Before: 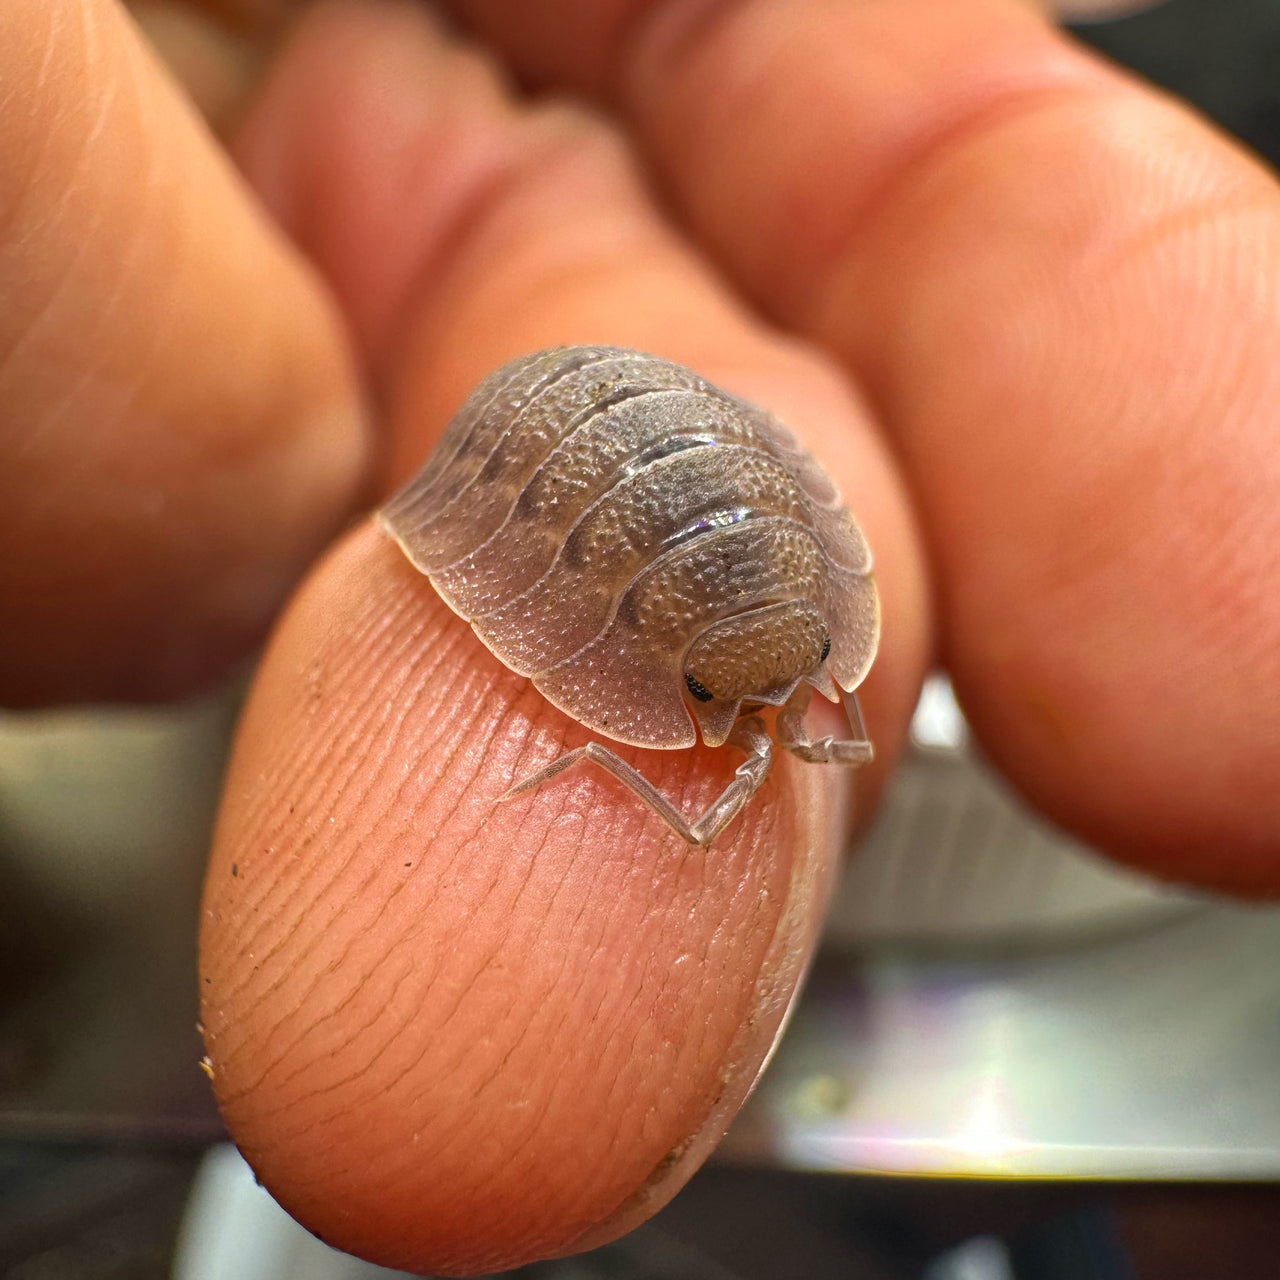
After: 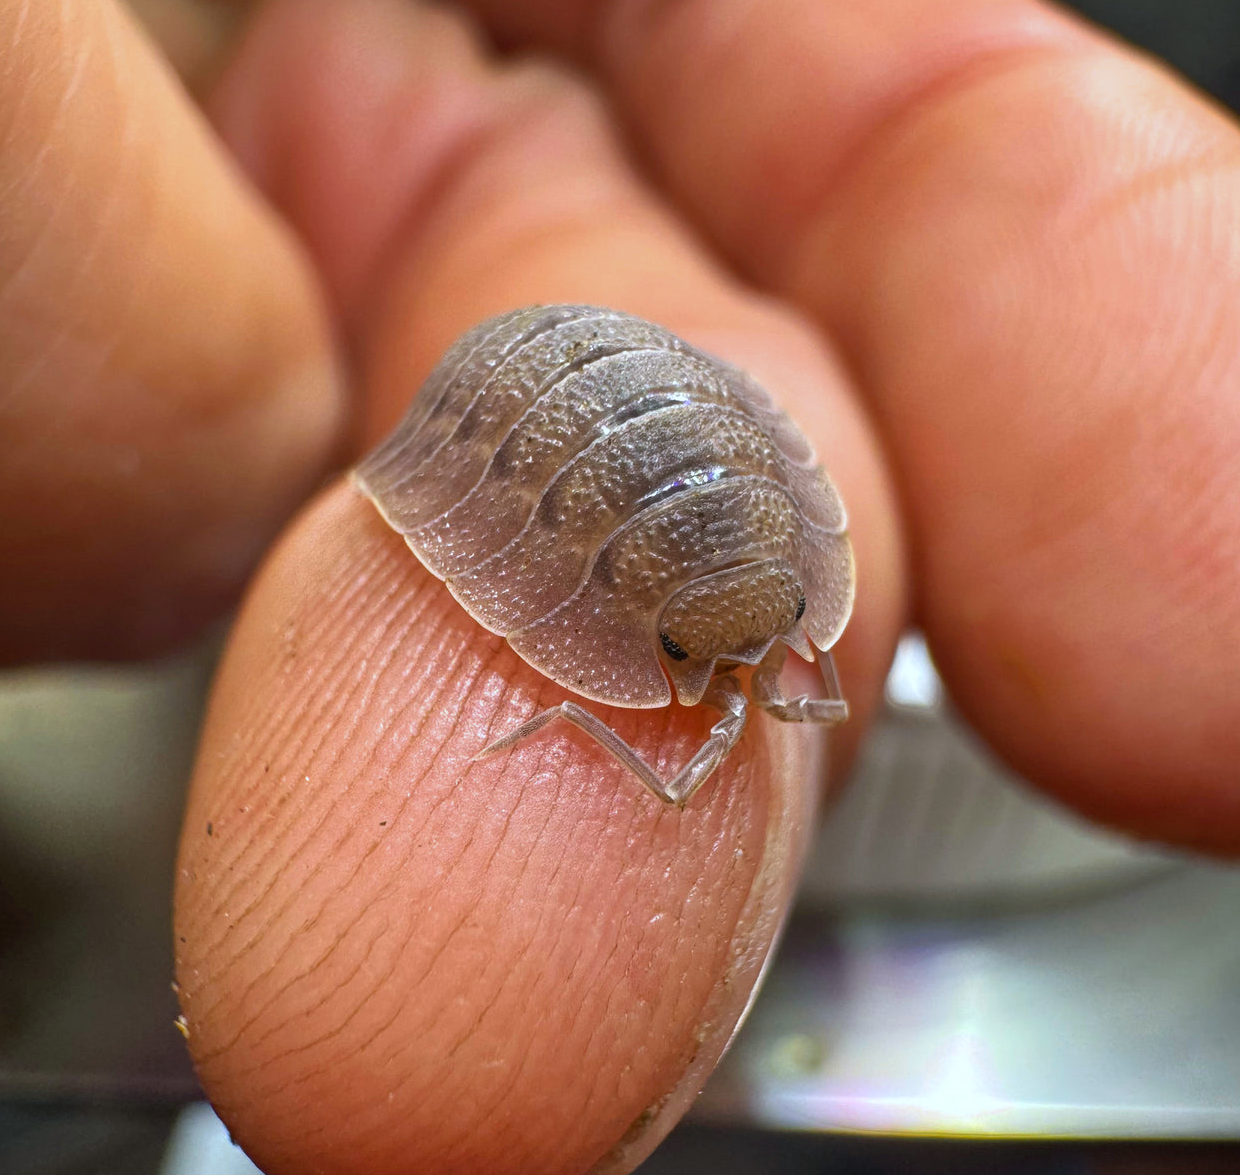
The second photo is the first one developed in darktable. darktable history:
crop: left 1.964%, top 3.251%, right 1.122%, bottom 4.933%
white balance: red 0.931, blue 1.11
